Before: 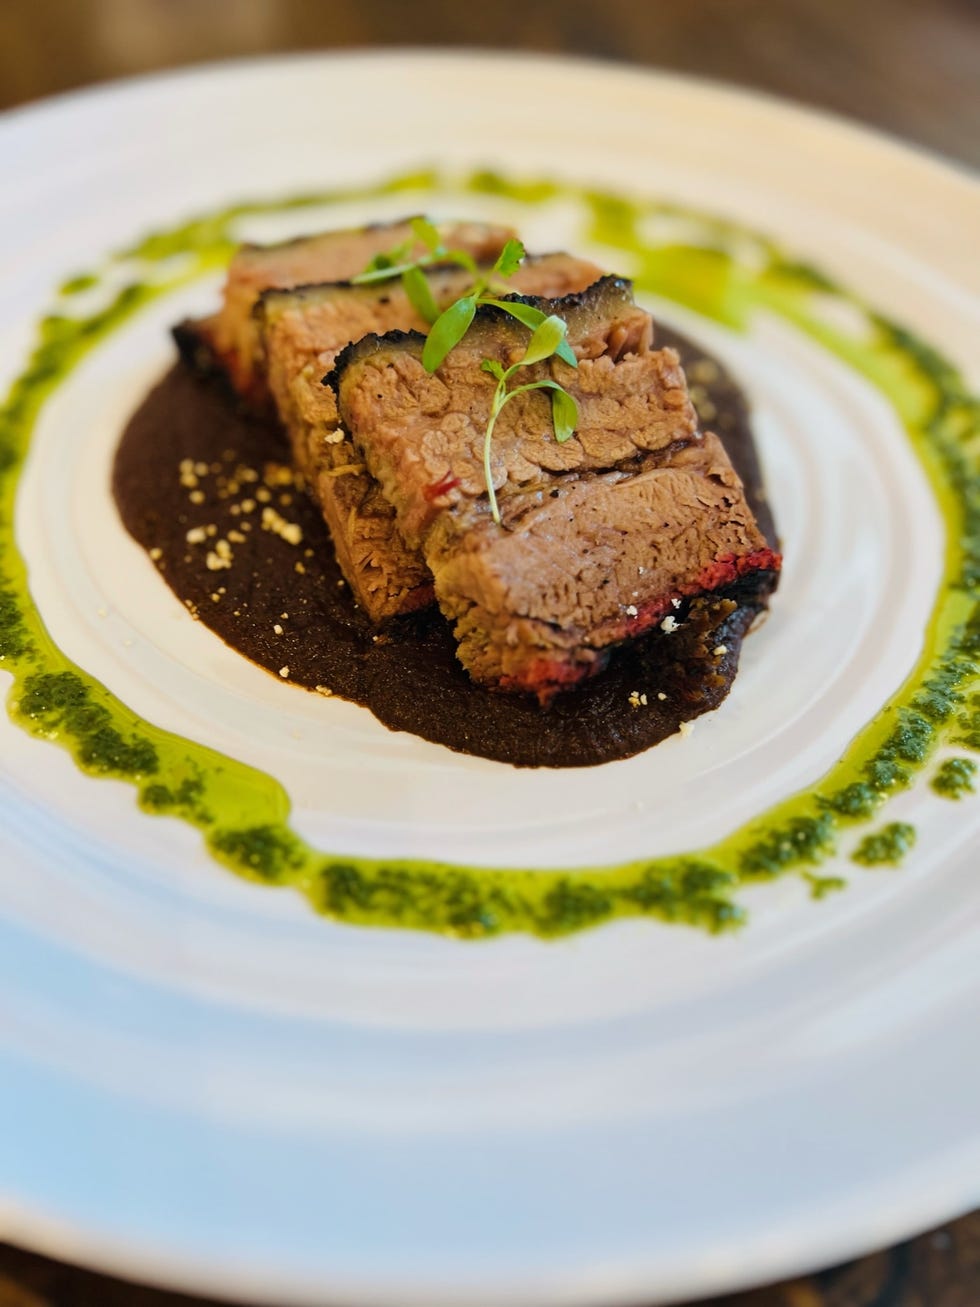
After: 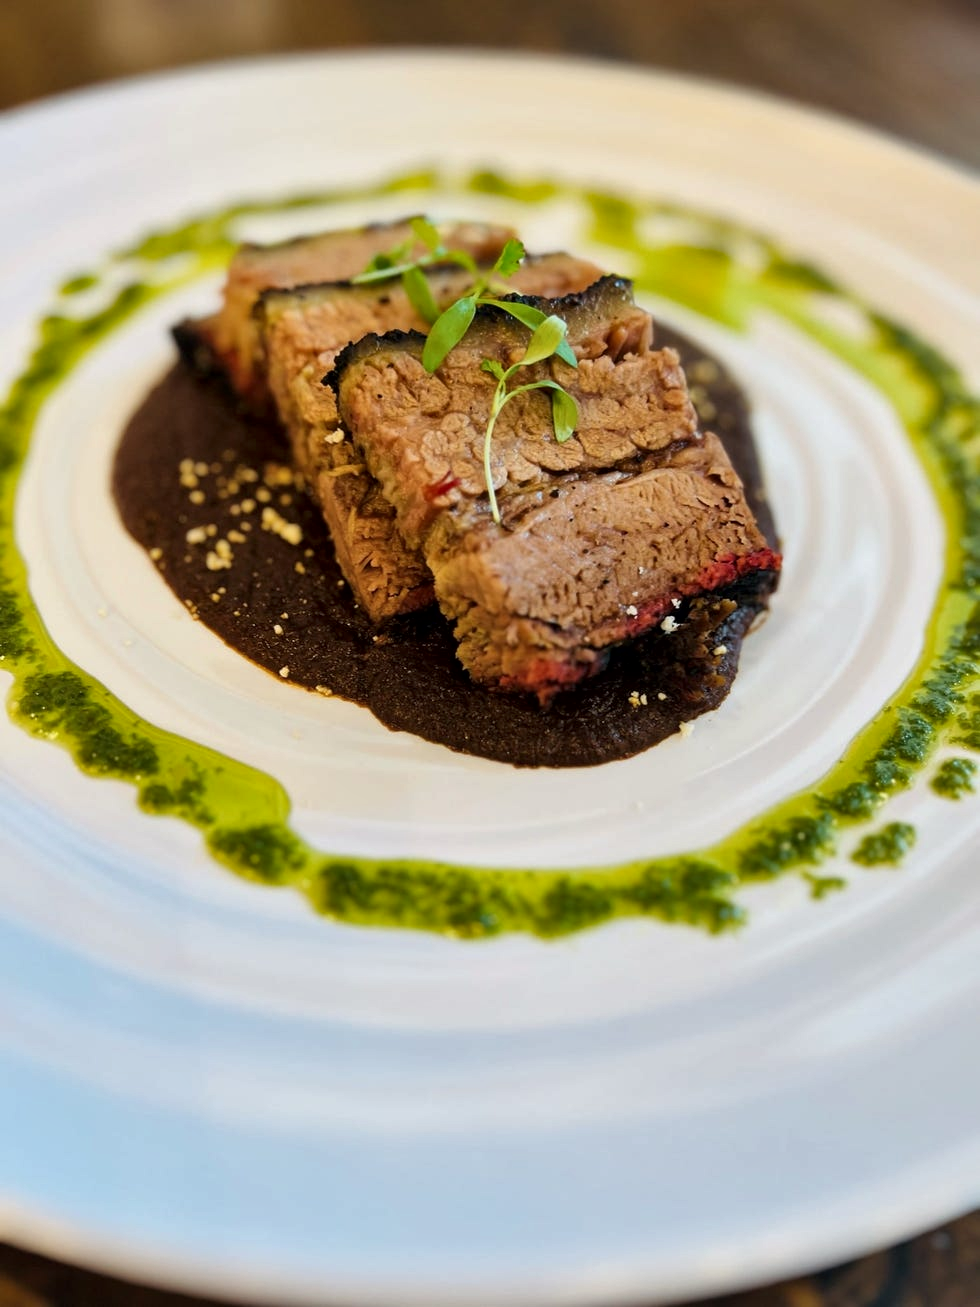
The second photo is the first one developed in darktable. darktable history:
local contrast: mode bilateral grid, contrast 19, coarseness 50, detail 144%, midtone range 0.2
